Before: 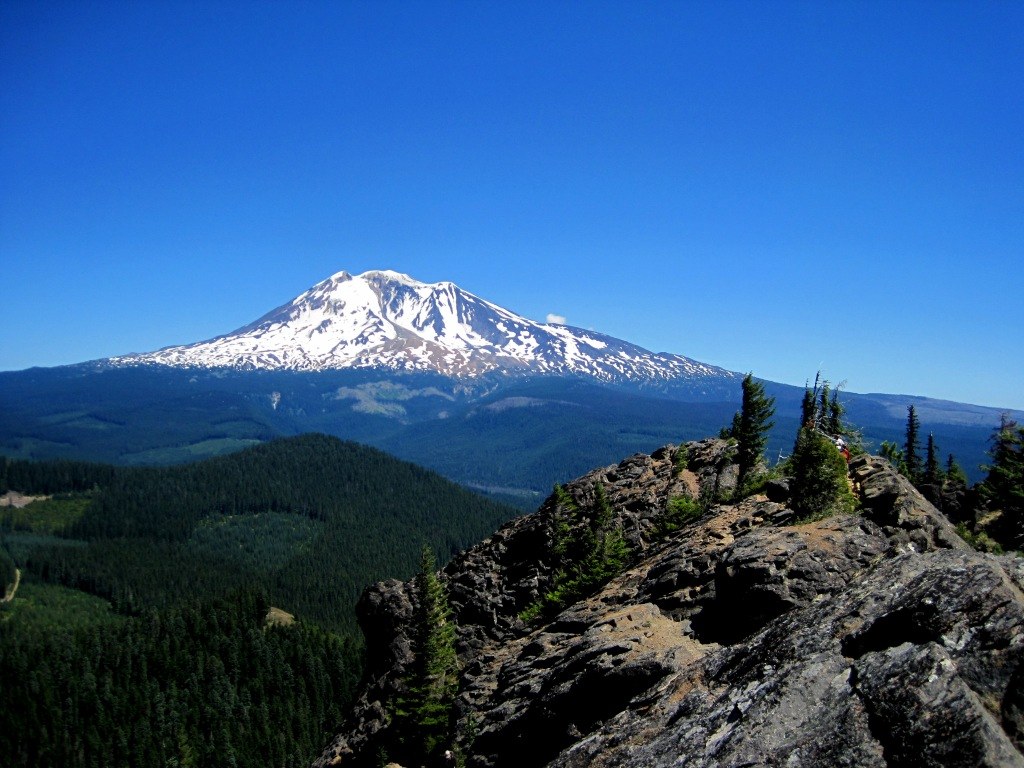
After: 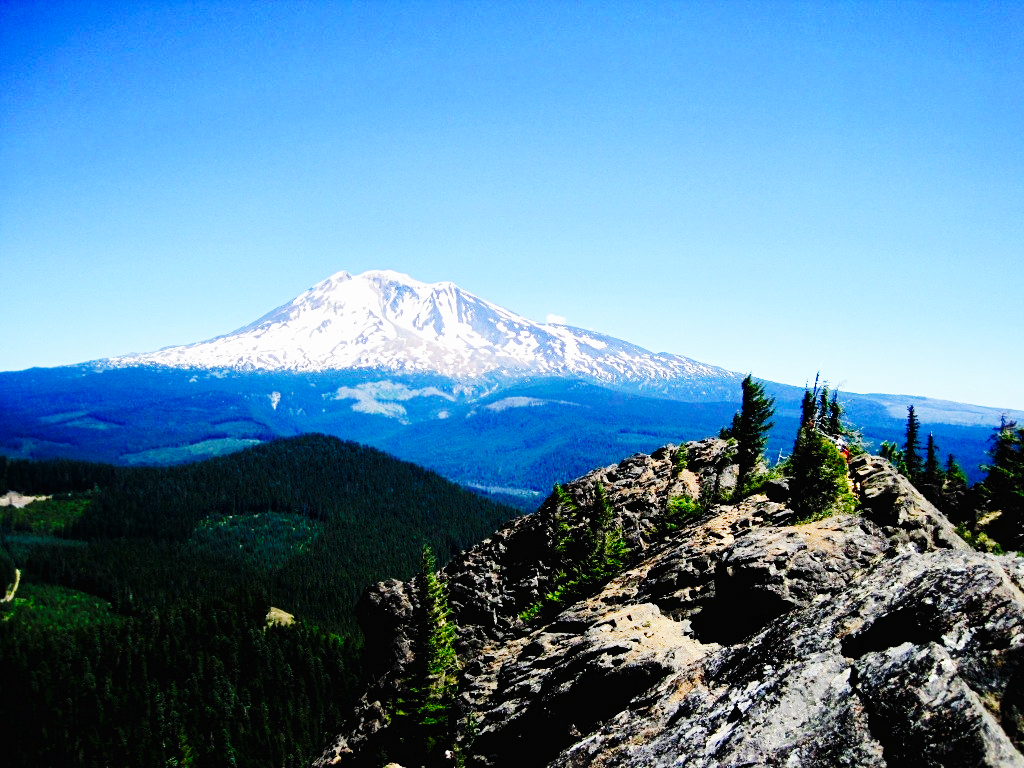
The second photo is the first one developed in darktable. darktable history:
base curve: curves: ch0 [(0, 0.003) (0.001, 0.002) (0.006, 0.004) (0.02, 0.022) (0.048, 0.086) (0.094, 0.234) (0.162, 0.431) (0.258, 0.629) (0.385, 0.8) (0.548, 0.918) (0.751, 0.988) (1, 1)], preserve colors none
tone curve: curves: ch0 [(0, 0) (0.081, 0.044) (0.192, 0.125) (0.283, 0.238) (0.416, 0.449) (0.495, 0.524) (0.686, 0.743) (0.826, 0.865) (0.978, 0.988)]; ch1 [(0, 0) (0.161, 0.092) (0.35, 0.33) (0.392, 0.392) (0.427, 0.426) (0.479, 0.472) (0.505, 0.497) (0.521, 0.514) (0.547, 0.568) (0.579, 0.597) (0.625, 0.627) (0.678, 0.733) (1, 1)]; ch2 [(0, 0) (0.346, 0.362) (0.404, 0.427) (0.502, 0.495) (0.531, 0.523) (0.549, 0.554) (0.582, 0.596) (0.629, 0.642) (0.717, 0.678) (1, 1)], preserve colors none
